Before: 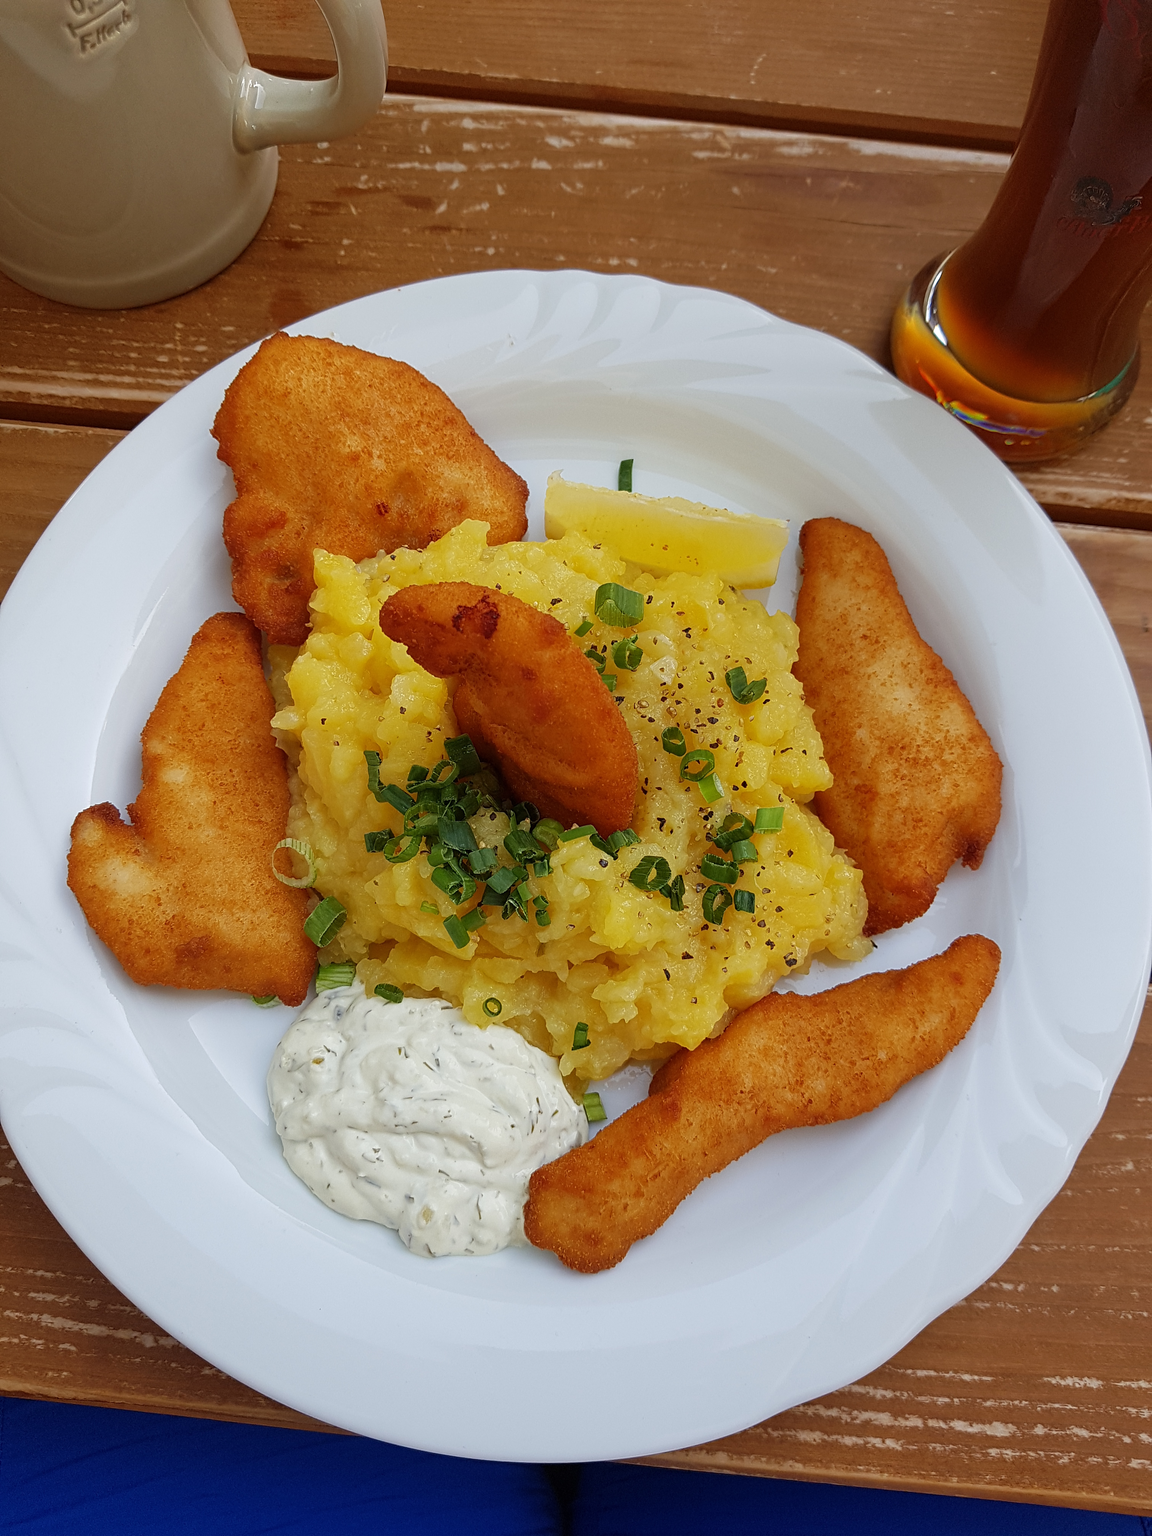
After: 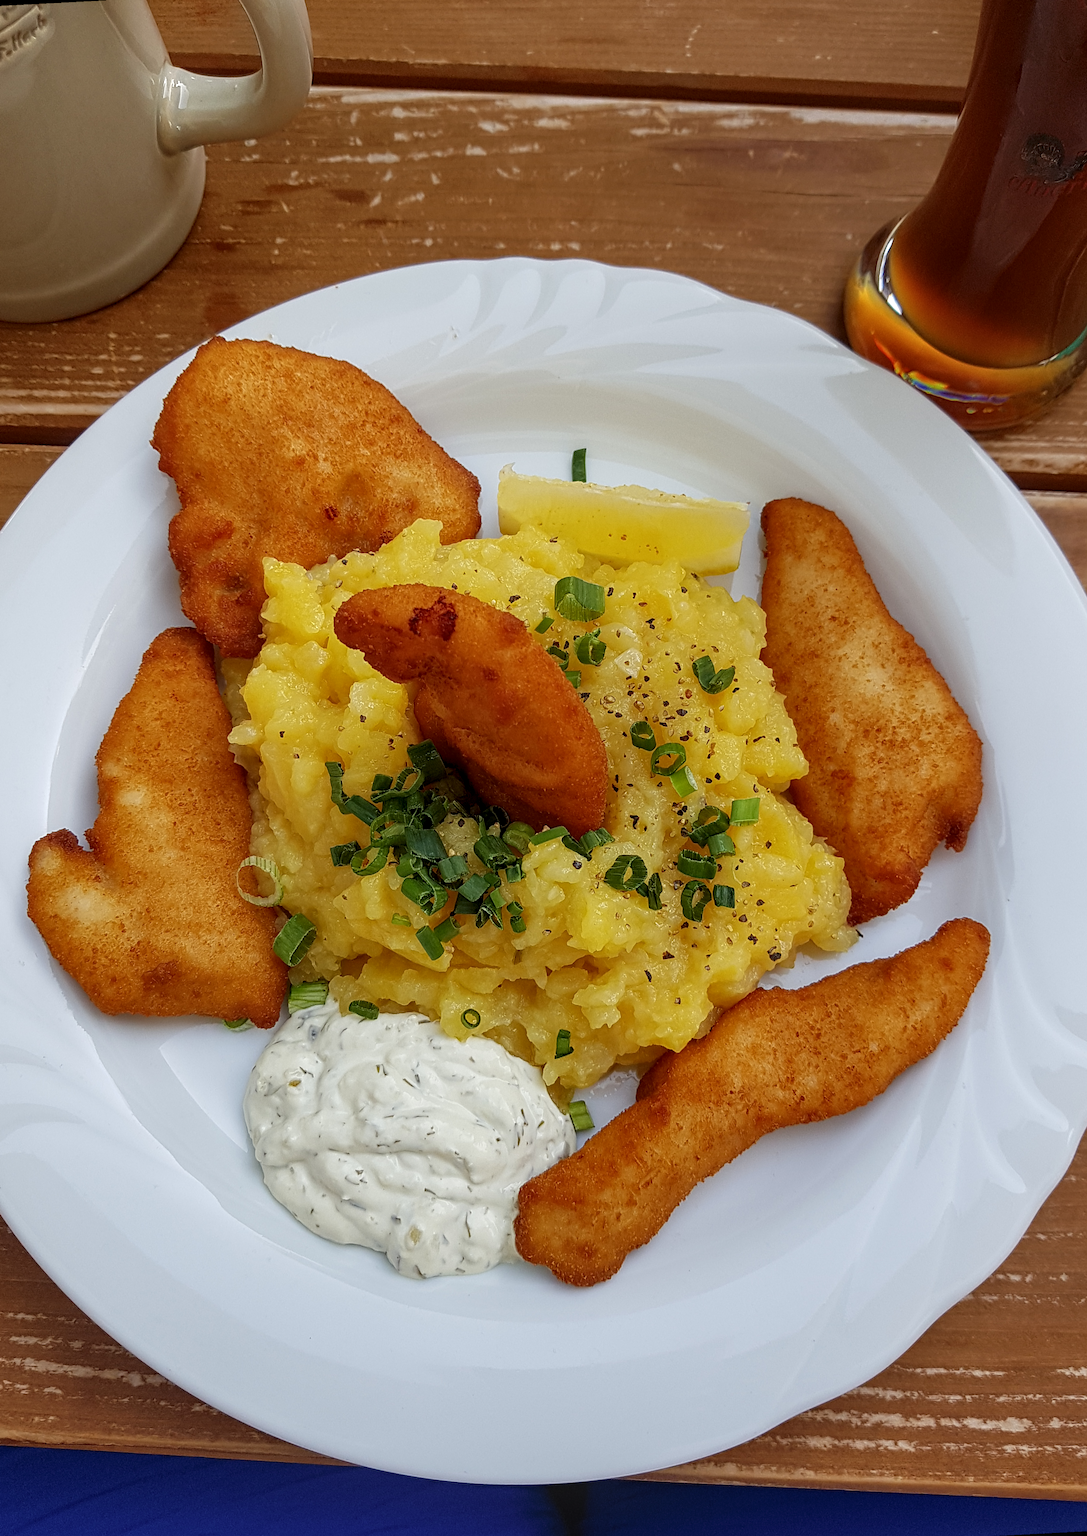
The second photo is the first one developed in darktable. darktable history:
local contrast: on, module defaults
rotate and perspective: rotation -3°, crop left 0.031, crop right 0.968, crop top 0.07, crop bottom 0.93
